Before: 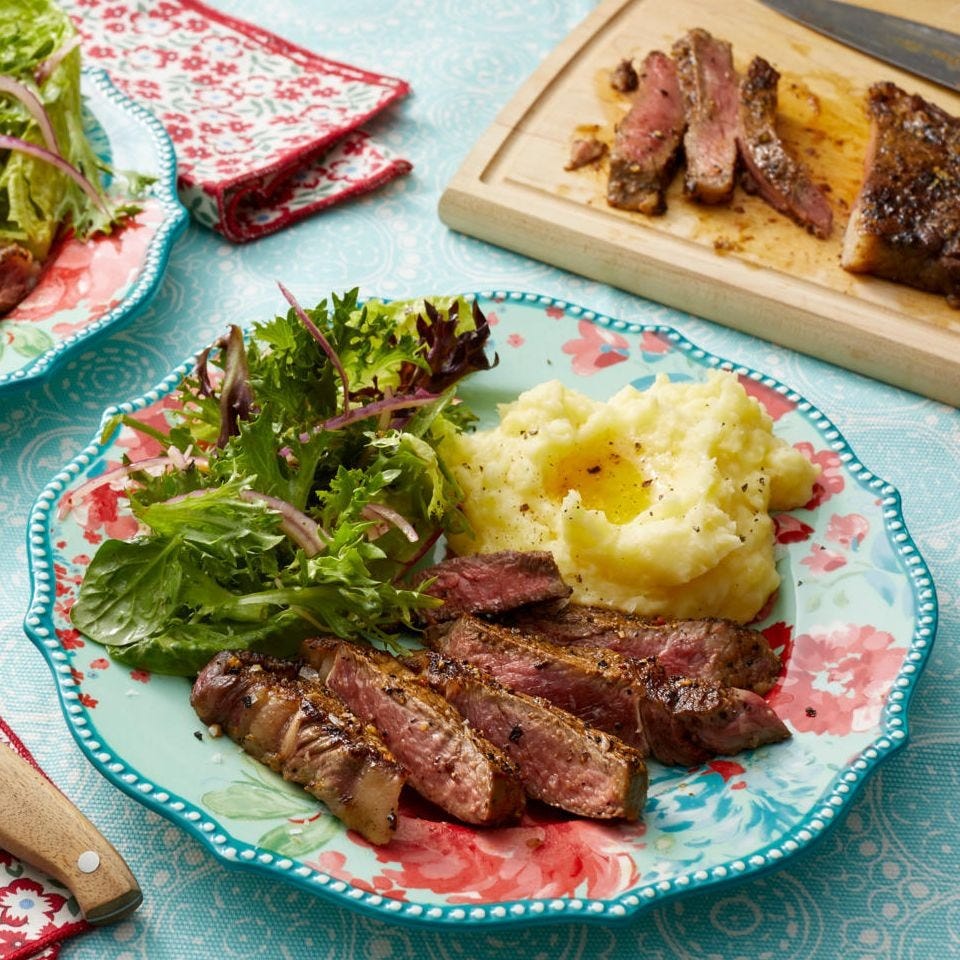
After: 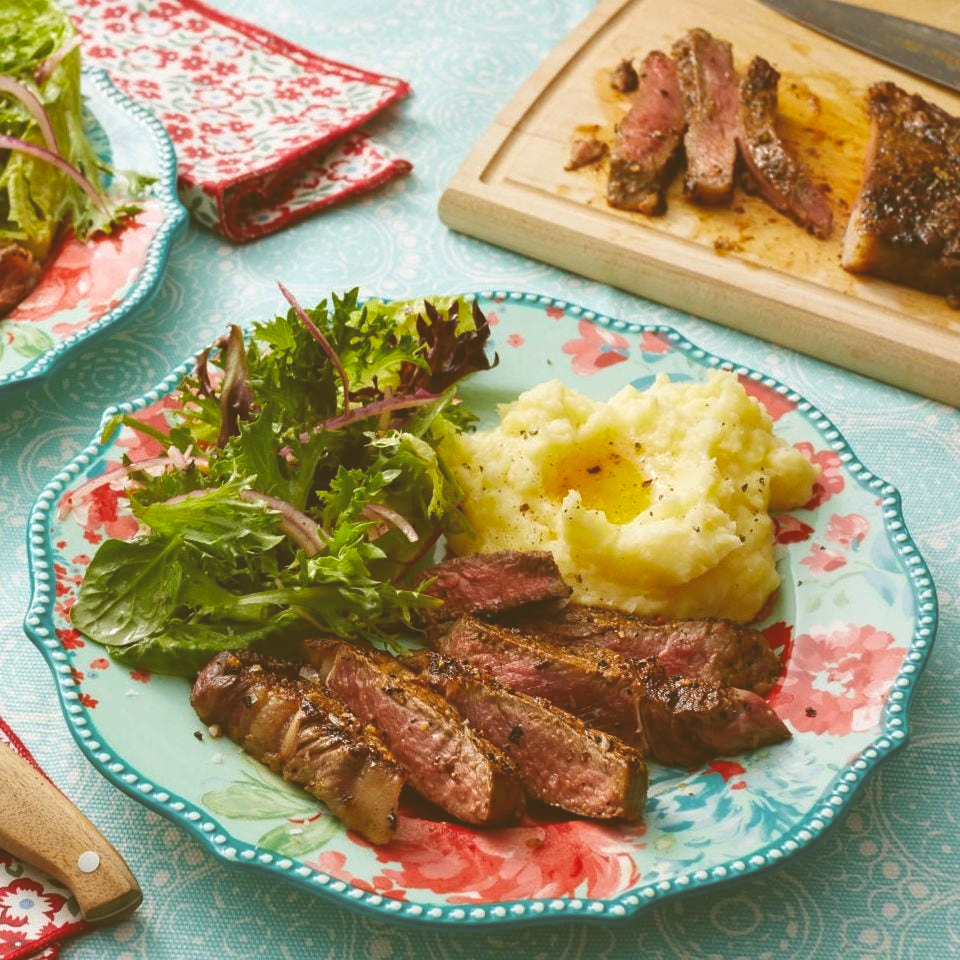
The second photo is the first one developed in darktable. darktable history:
color correction: highlights a* -0.506, highlights b* 0.151, shadows a* 4.37, shadows b* 20.04
color balance rgb: highlights gain › chroma 0.168%, highlights gain › hue 331.59°, perceptual saturation grading › global saturation 7.547%, perceptual saturation grading › shadows 3.2%
exposure: black level correction -0.027, compensate highlight preservation false
